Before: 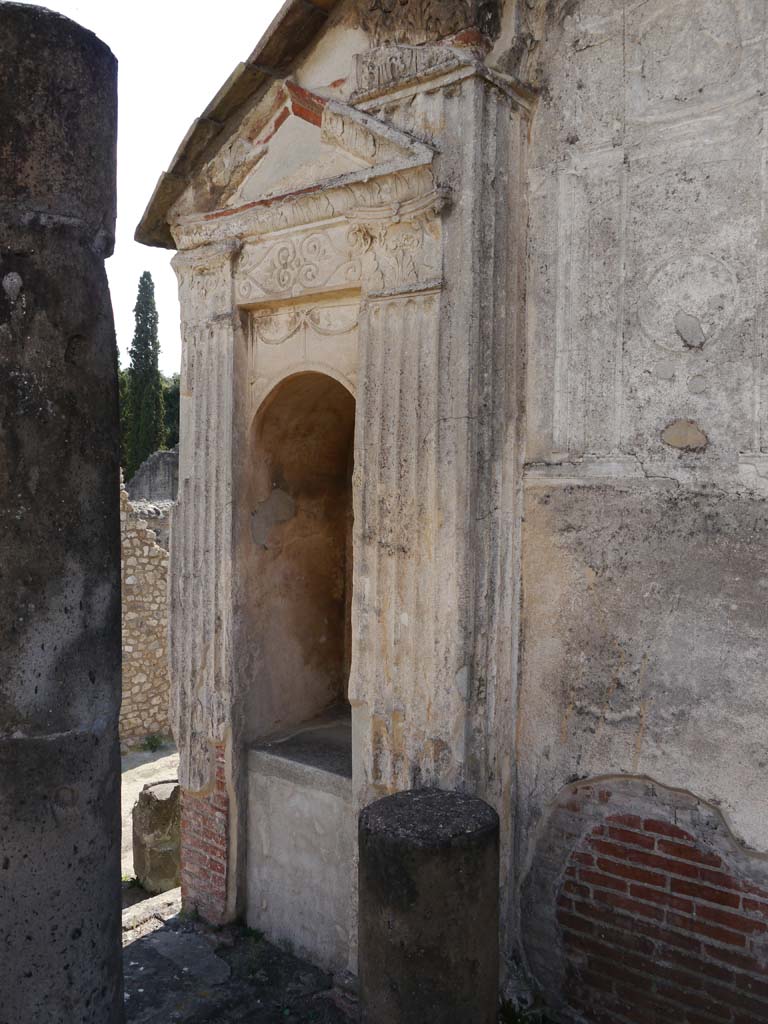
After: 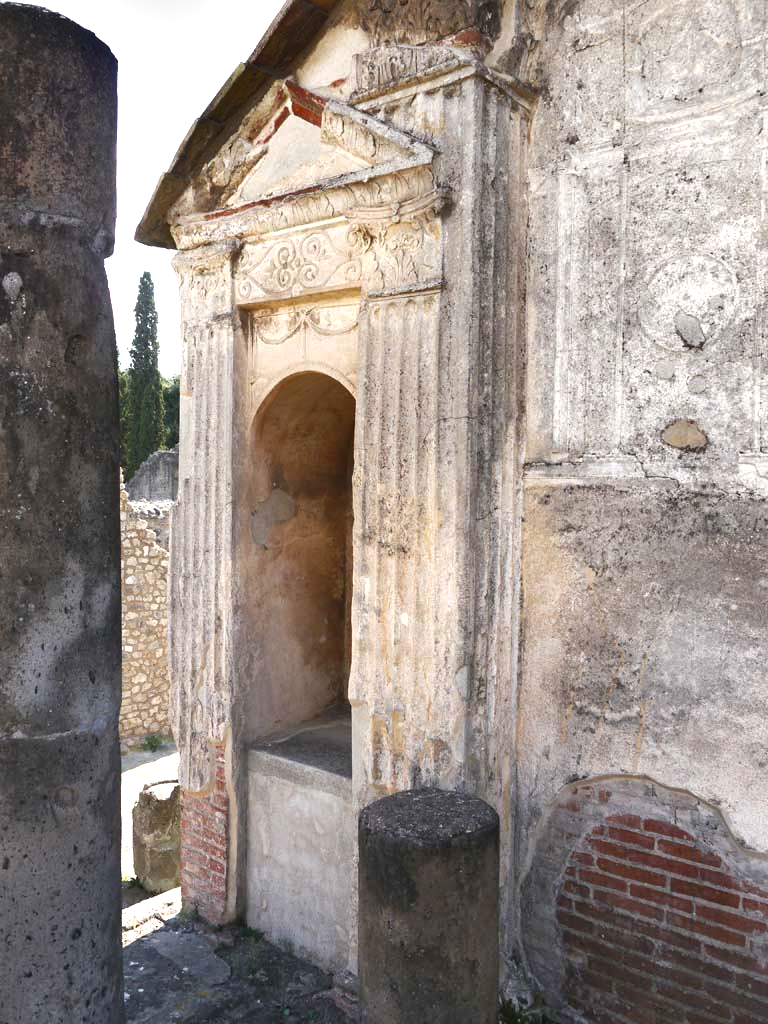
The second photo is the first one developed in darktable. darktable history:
exposure: black level correction 0, exposure 1.2 EV, compensate exposure bias true, compensate highlight preservation false
shadows and highlights: soften with gaussian
